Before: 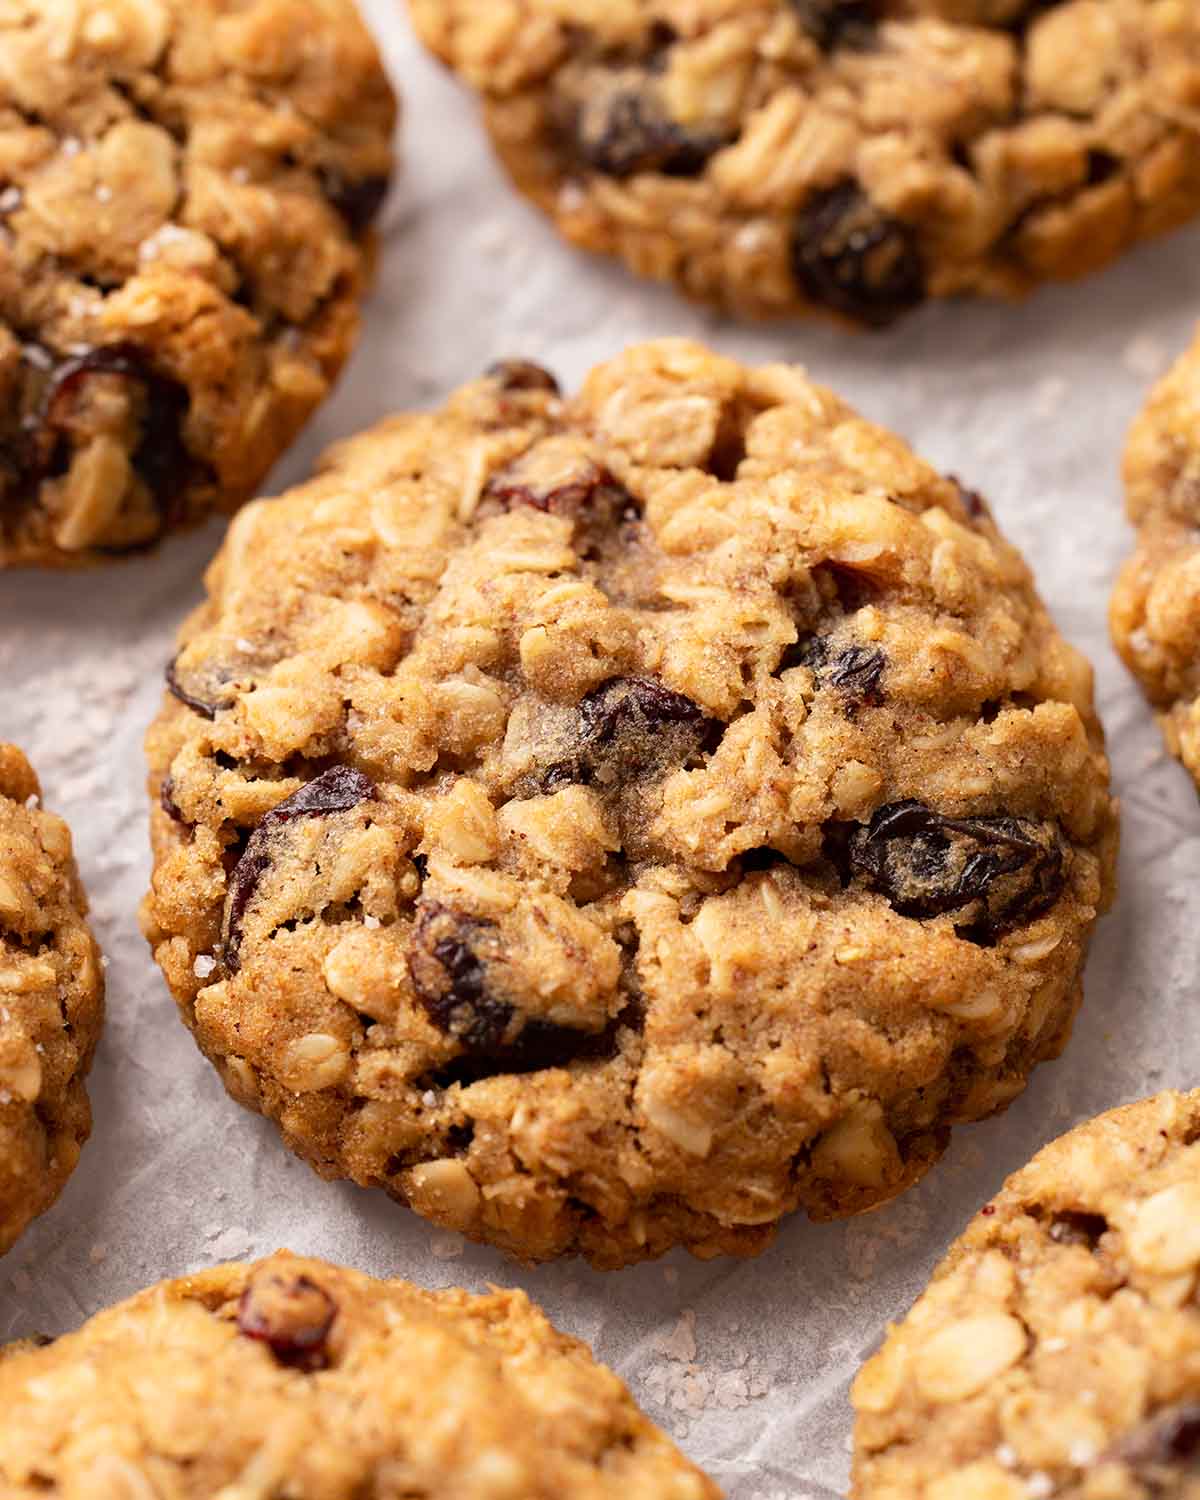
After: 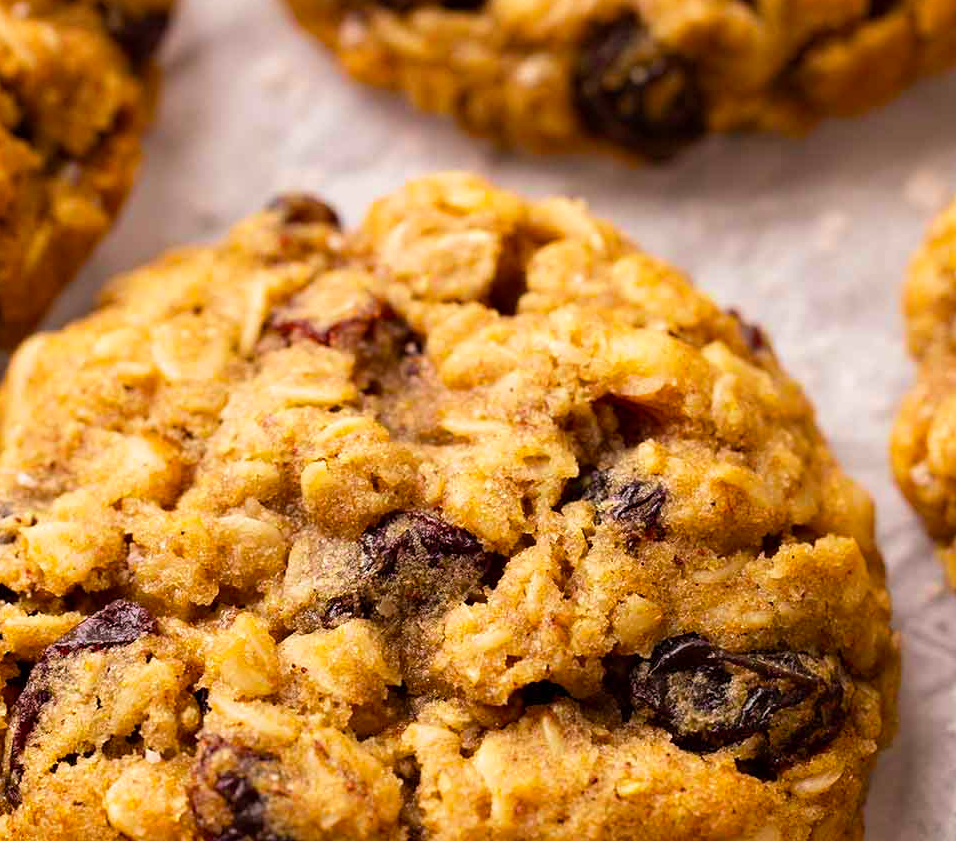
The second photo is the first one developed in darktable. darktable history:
tone equalizer: on, module defaults
crop: left 18.328%, top 11.124%, right 1.979%, bottom 32.768%
color balance rgb: perceptual saturation grading › global saturation 30.453%, global vibrance 3.369%
velvia: on, module defaults
